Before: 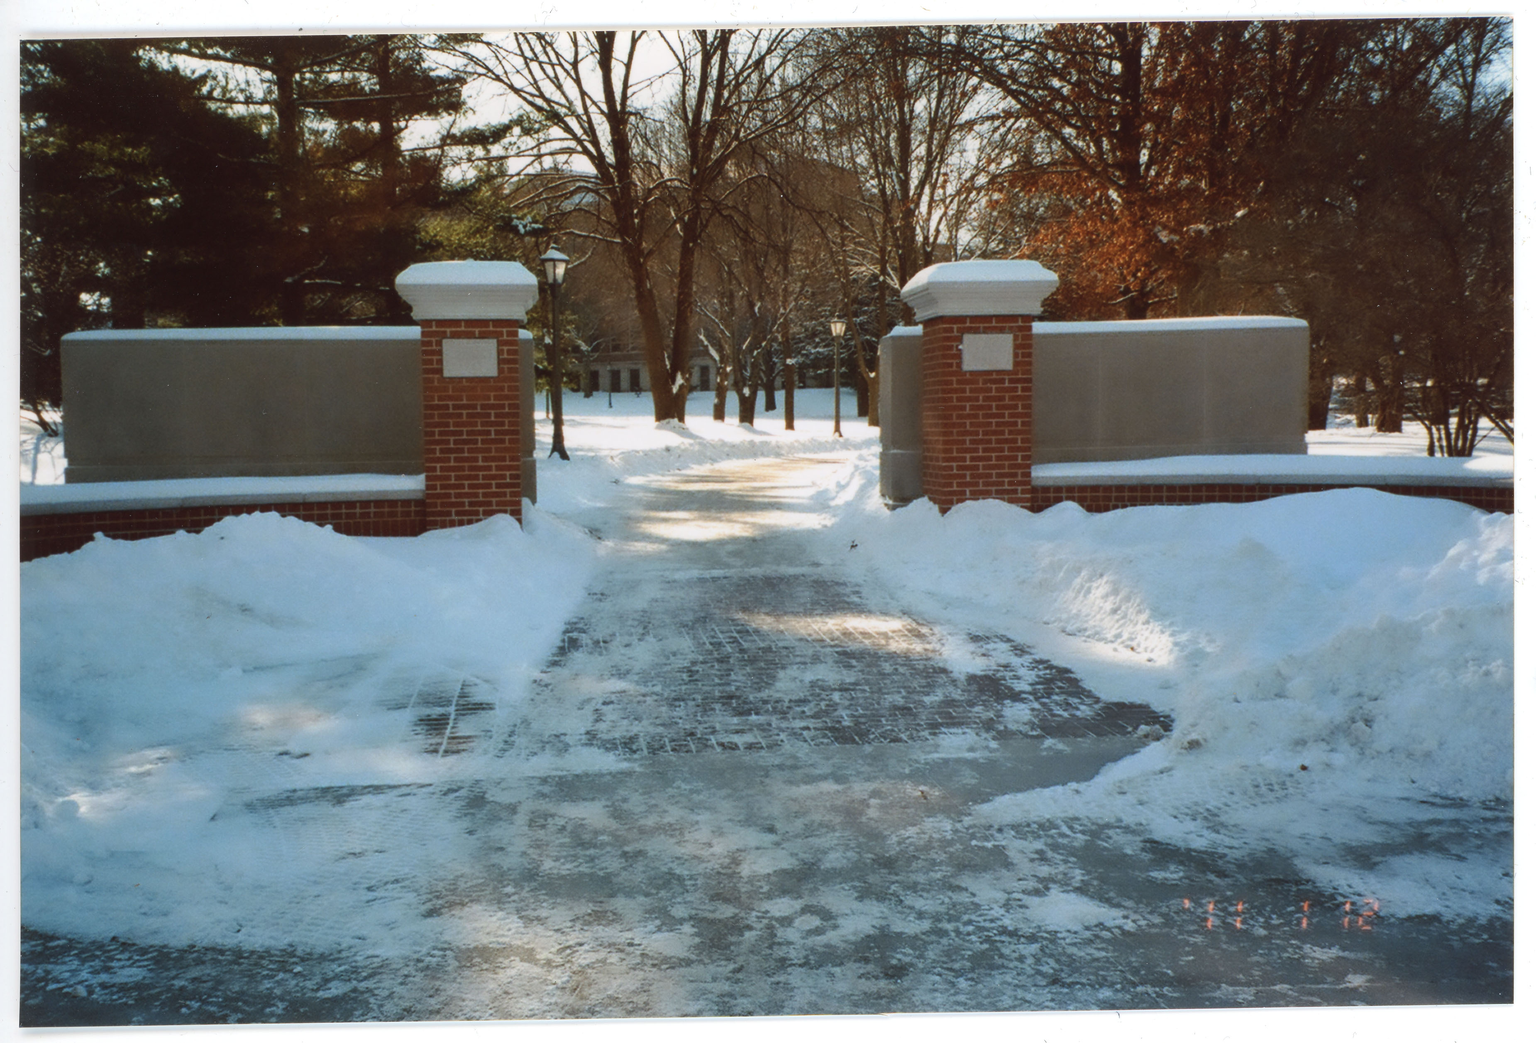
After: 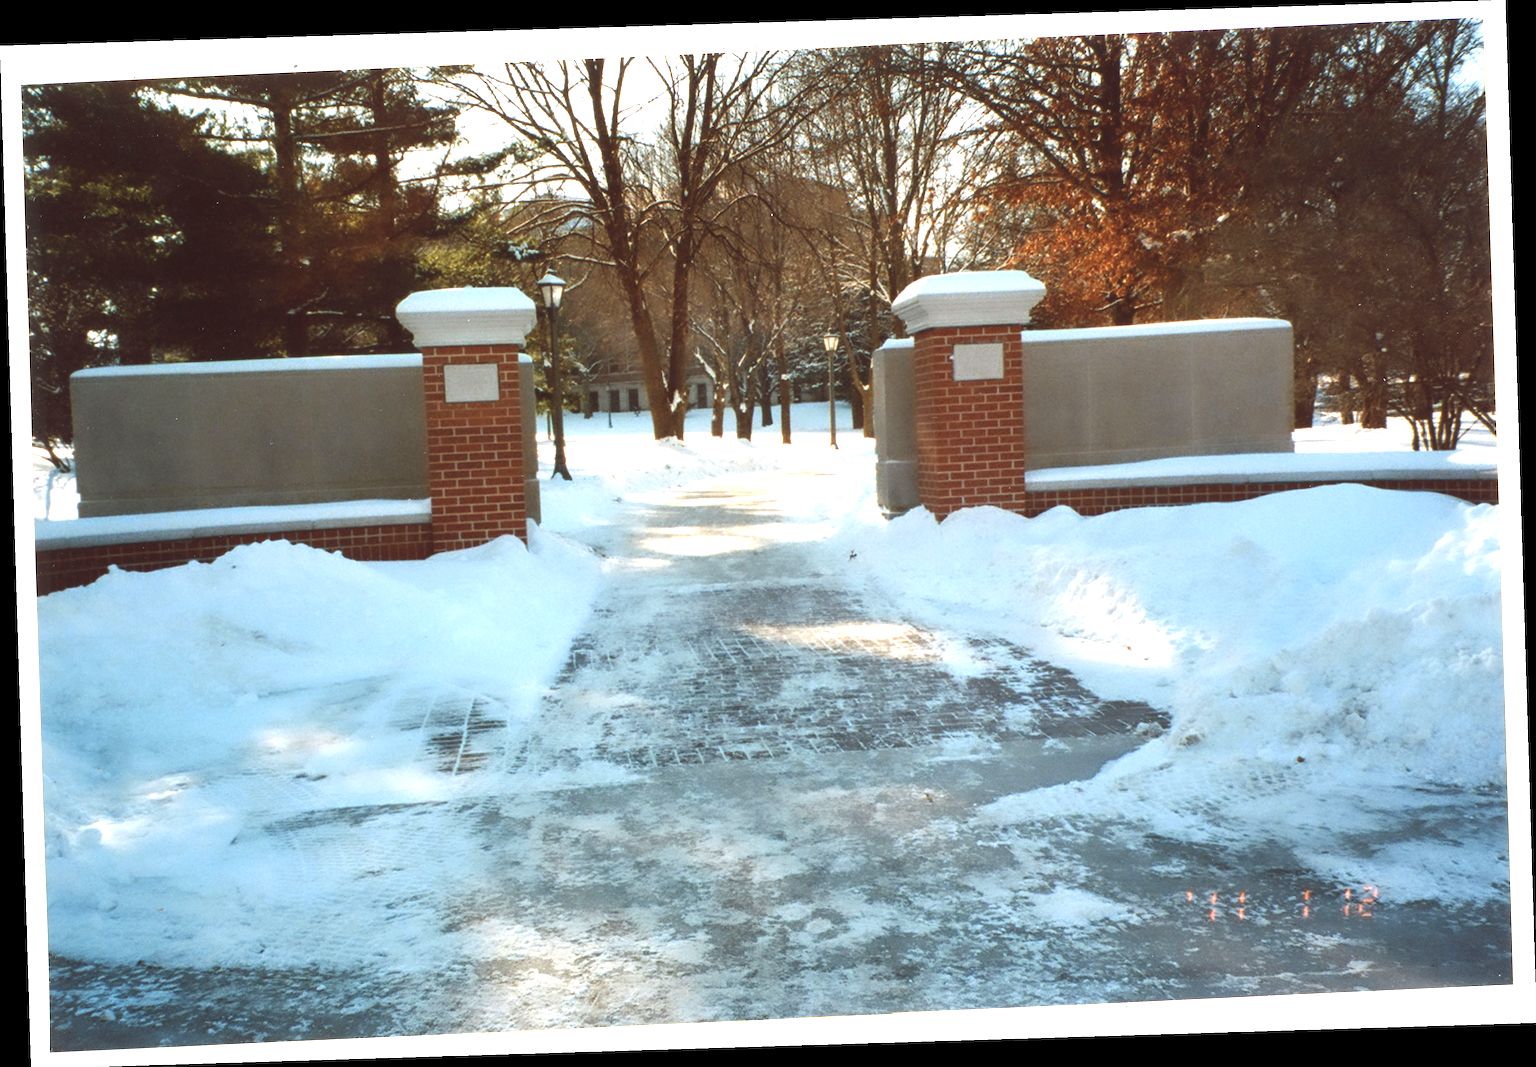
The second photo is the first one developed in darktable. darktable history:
exposure: exposure 1 EV, compensate highlight preservation false
rotate and perspective: rotation -1.75°, automatic cropping off
